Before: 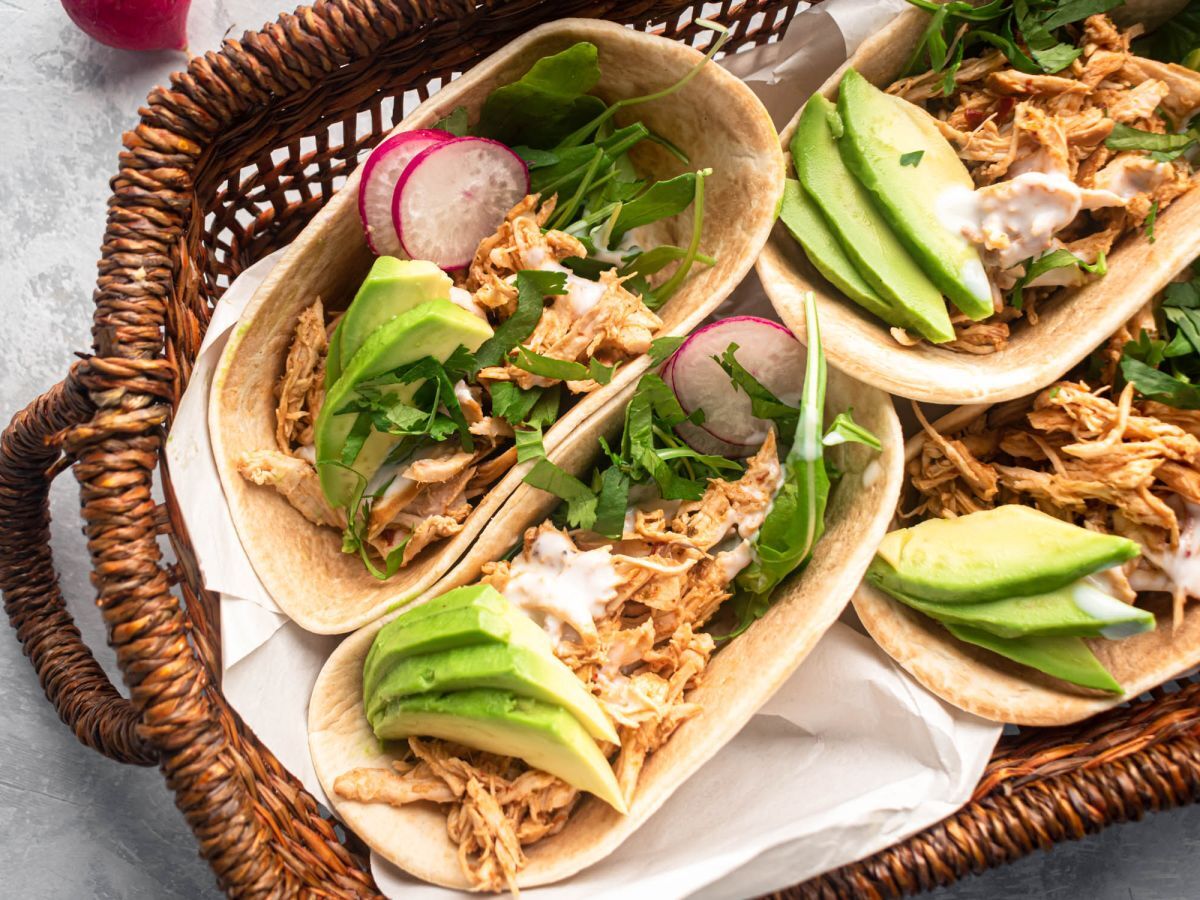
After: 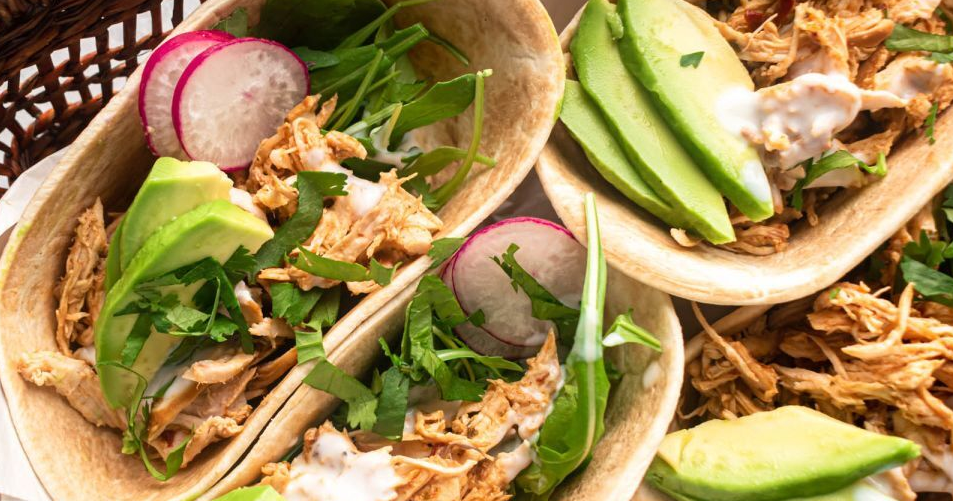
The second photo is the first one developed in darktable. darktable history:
color balance: mode lift, gamma, gain (sRGB)
crop: left 18.38%, top 11.092%, right 2.134%, bottom 33.217%
